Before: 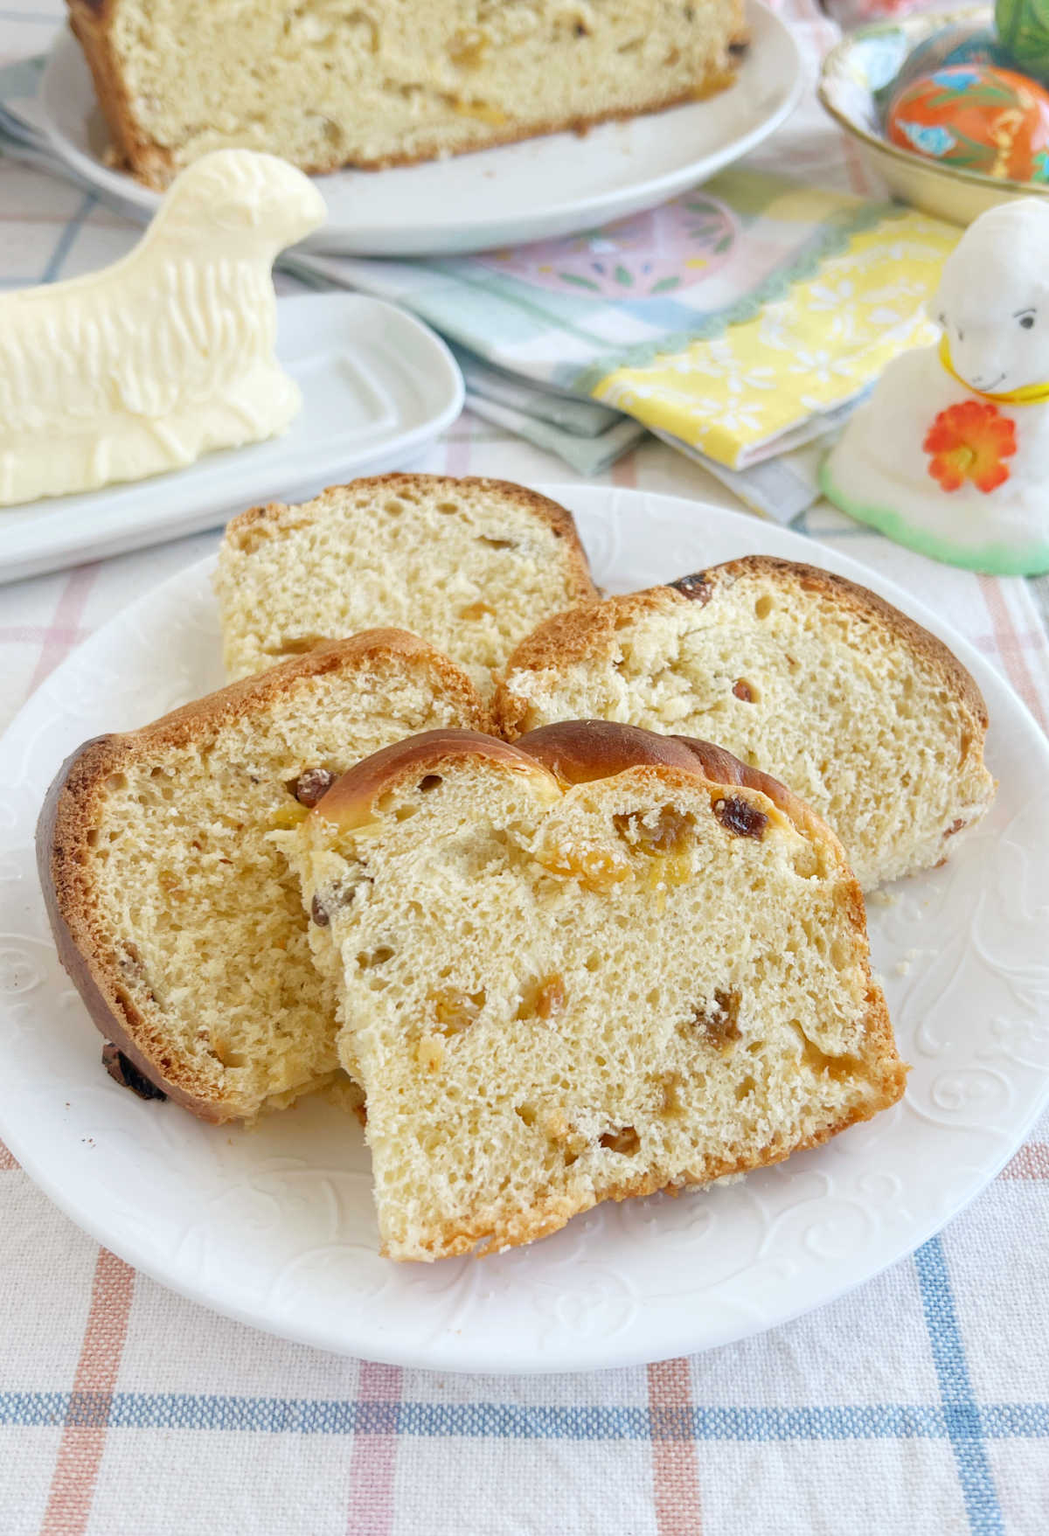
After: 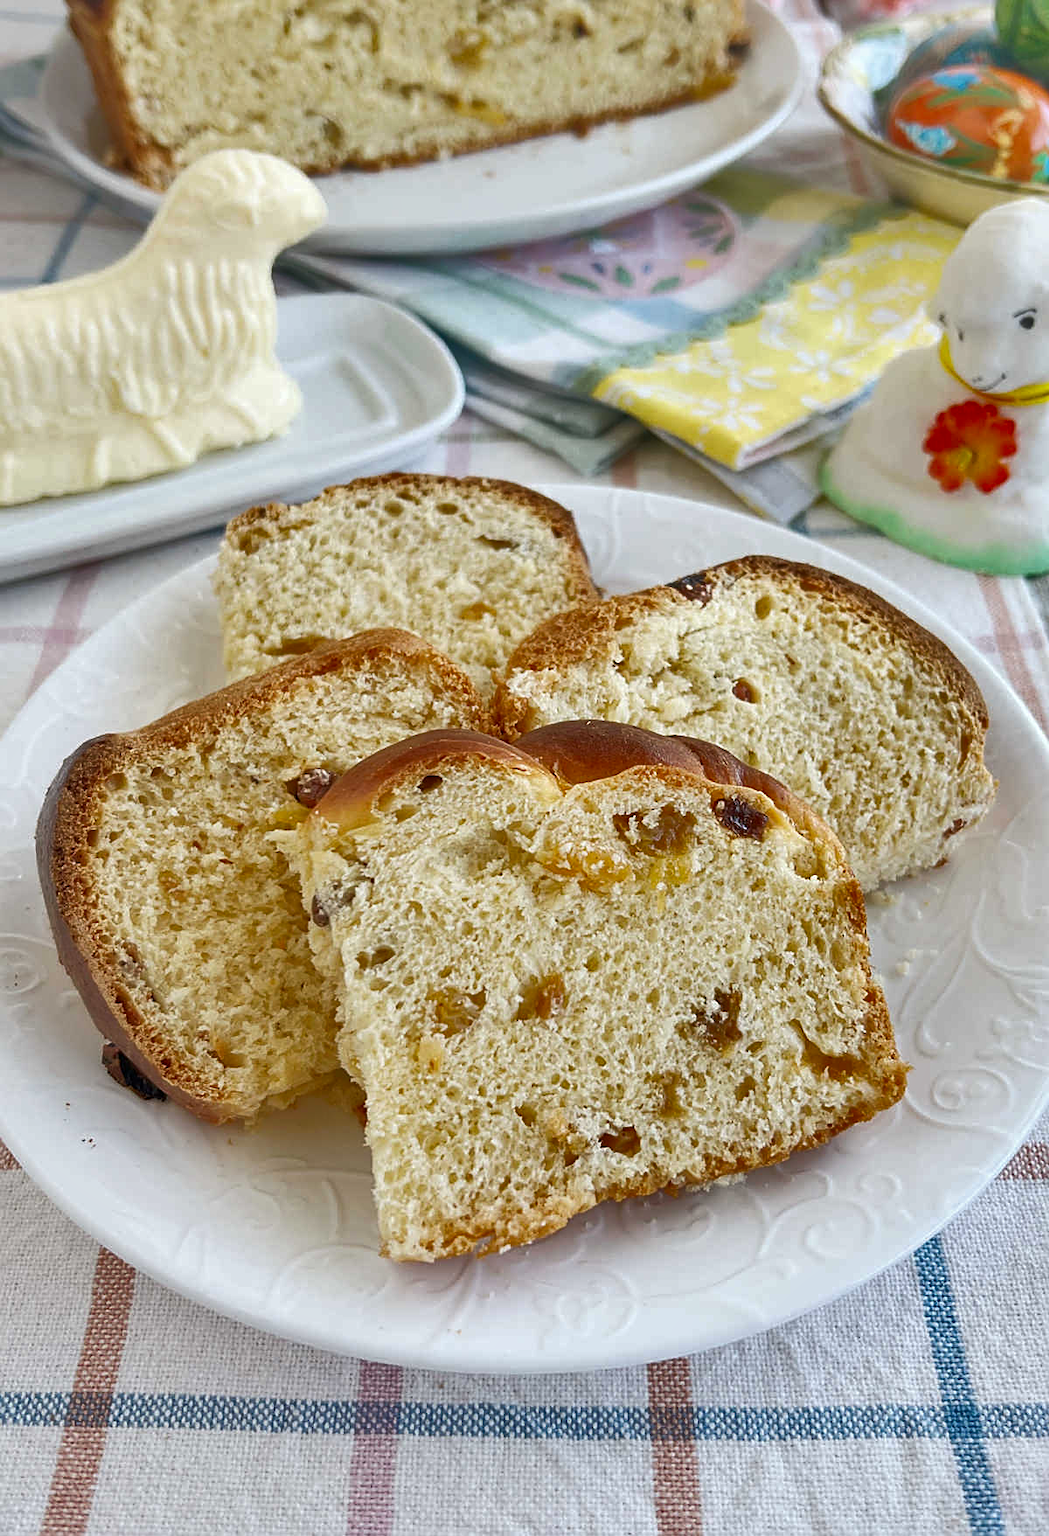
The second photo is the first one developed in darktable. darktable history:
shadows and highlights: radius 118.69, shadows 42.21, highlights -61.56, soften with gaussian
sharpen: on, module defaults
